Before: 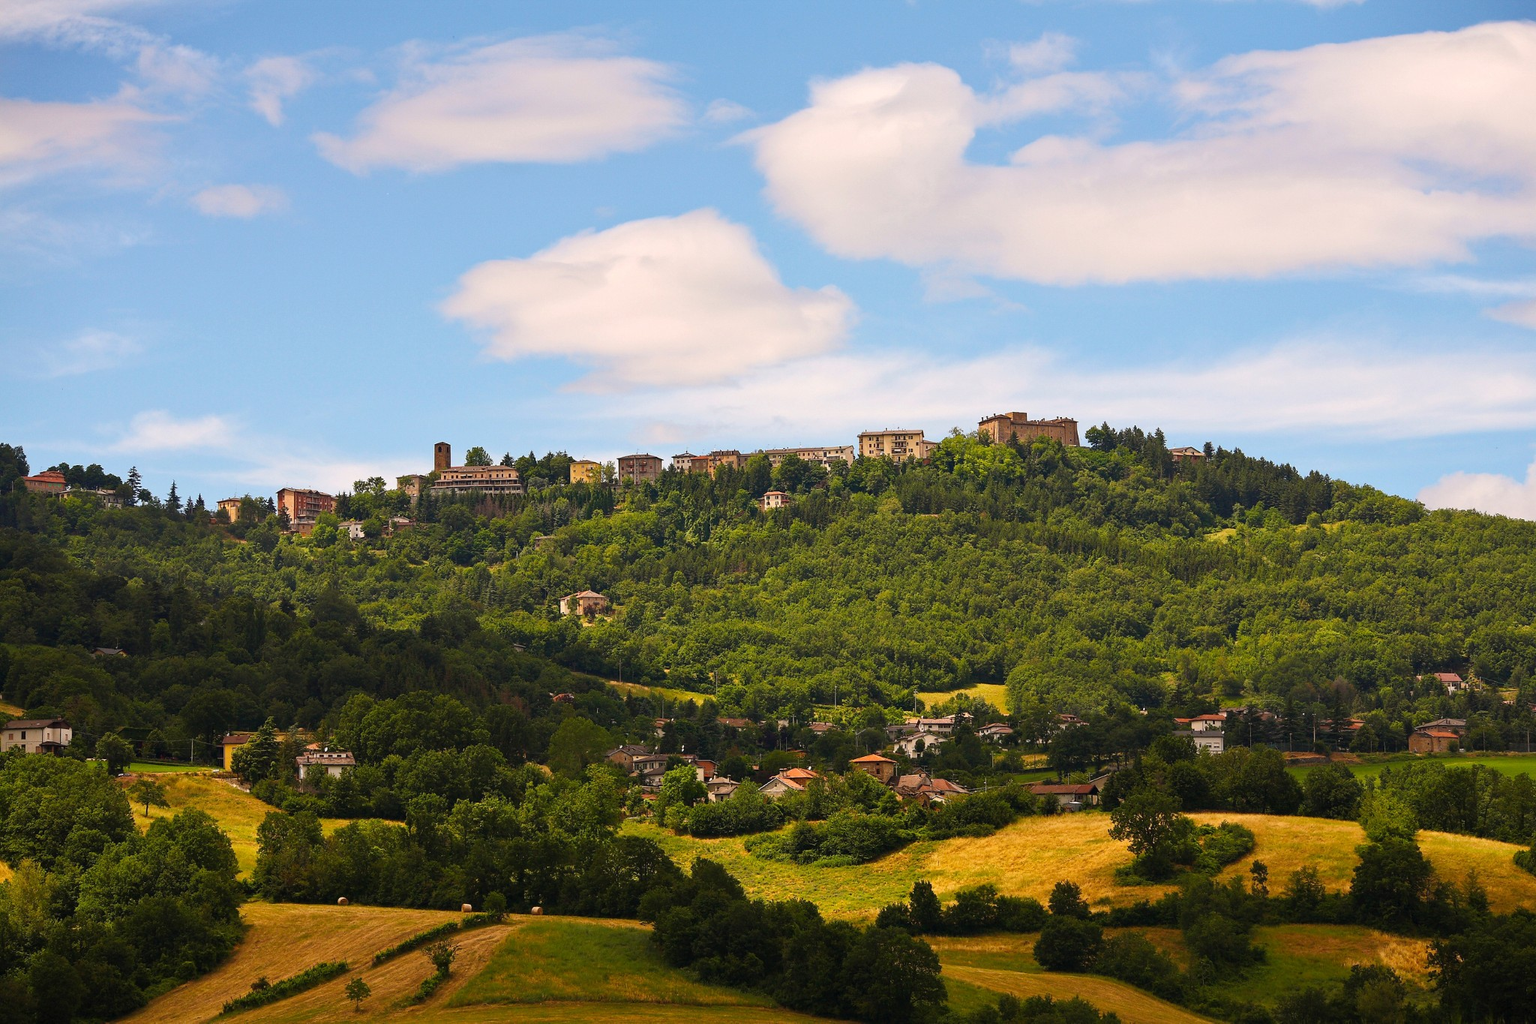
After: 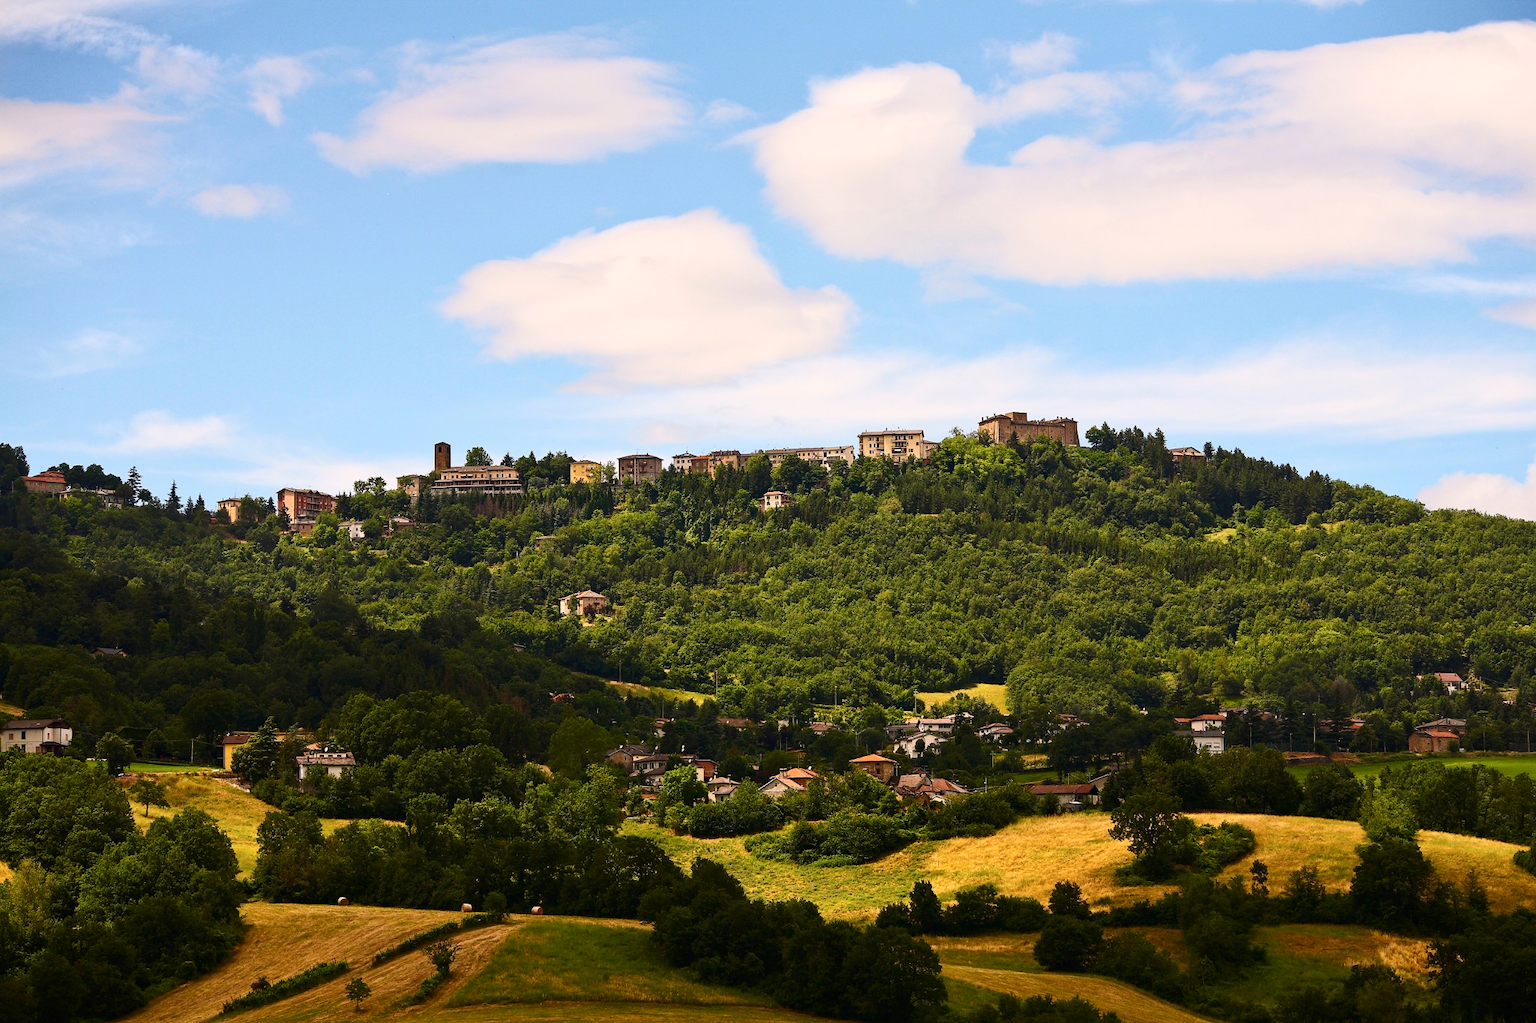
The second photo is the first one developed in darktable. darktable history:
local contrast: mode bilateral grid, contrast 20, coarseness 50, detail 102%, midtone range 0.2
contrast brightness saturation: contrast 0.22
